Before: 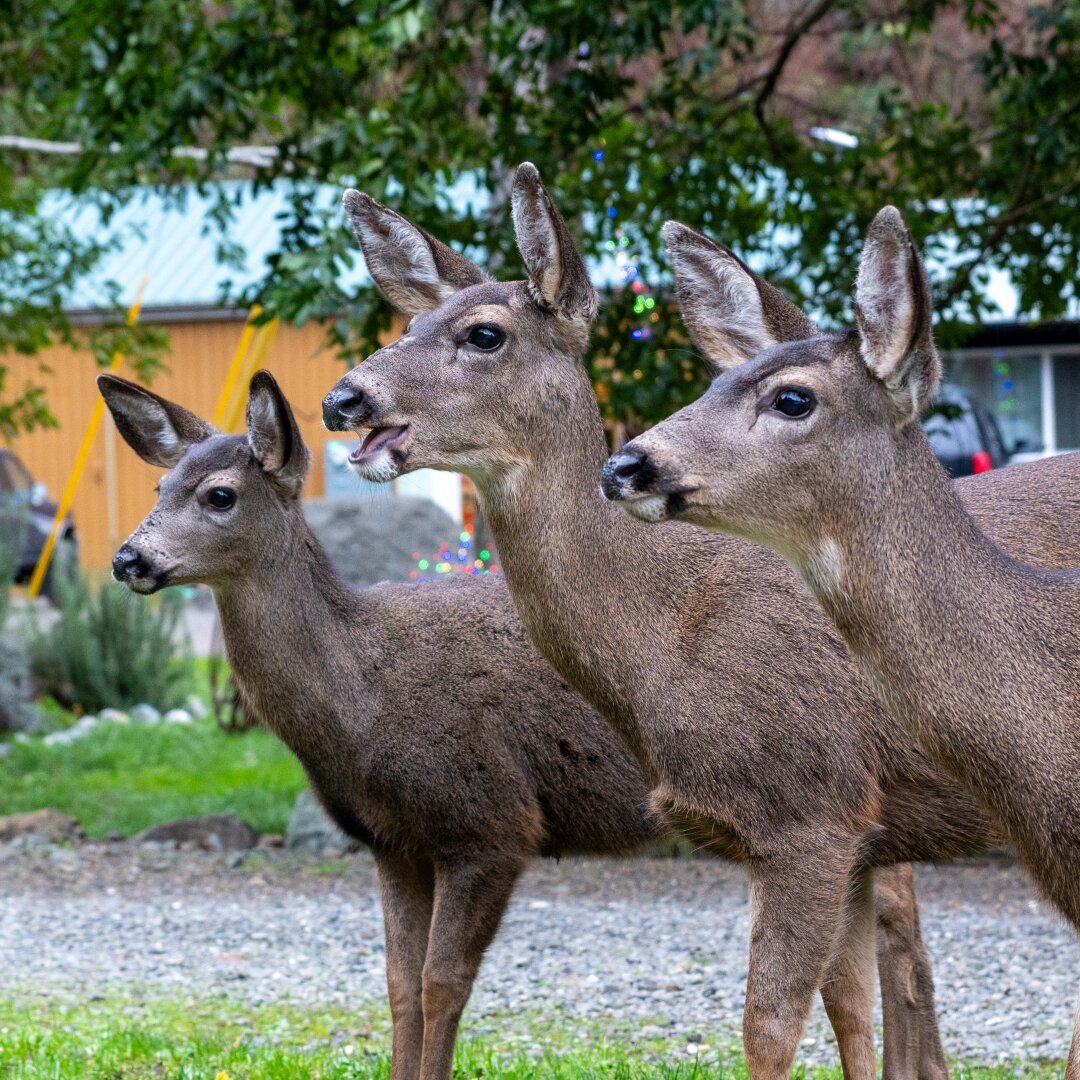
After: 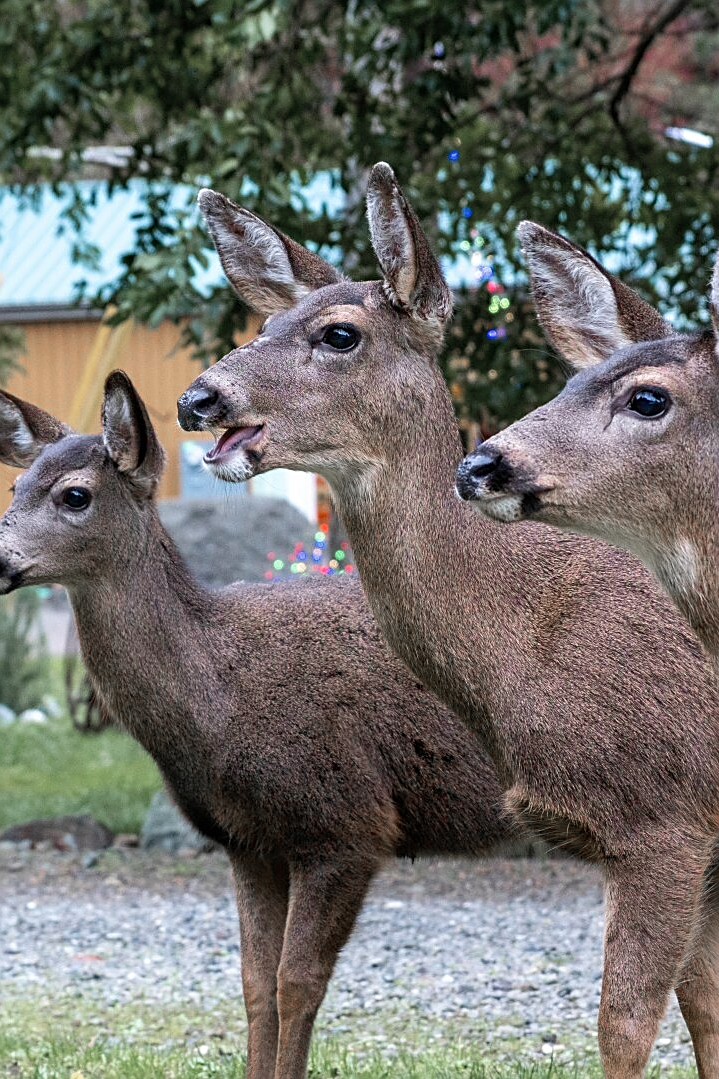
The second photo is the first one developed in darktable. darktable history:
sharpen: on, module defaults
crop and rotate: left 13.453%, right 19.936%
color zones: curves: ch1 [(0, 0.708) (0.088, 0.648) (0.245, 0.187) (0.429, 0.326) (0.571, 0.498) (0.714, 0.5) (0.857, 0.5) (1, 0.708)]
